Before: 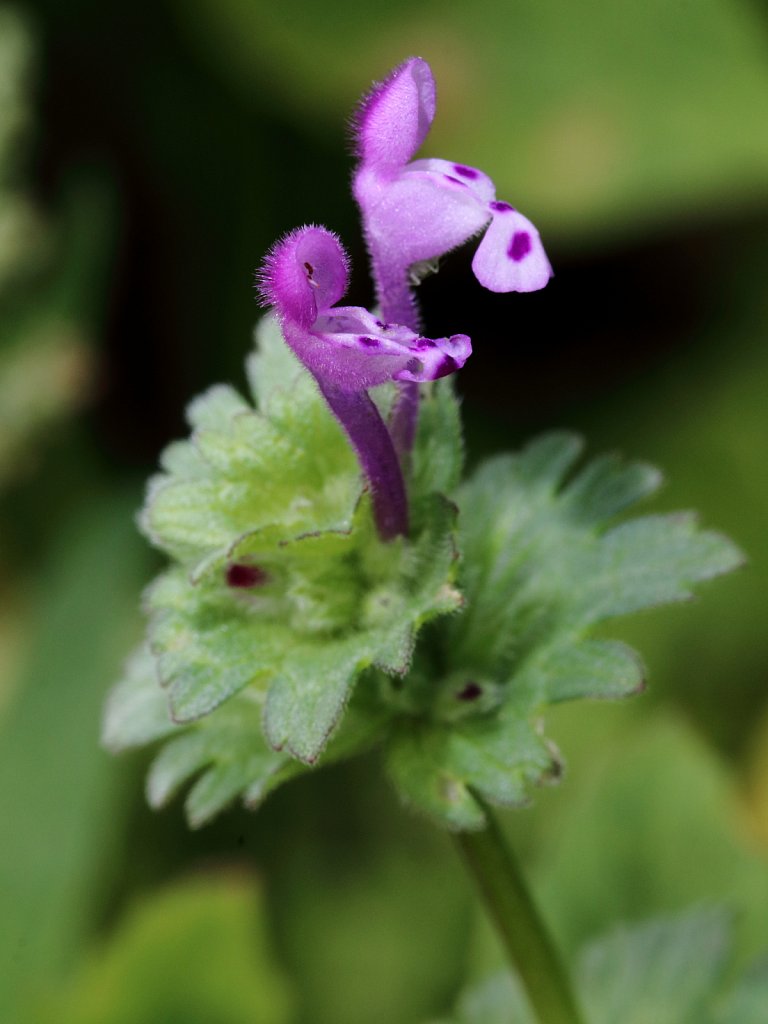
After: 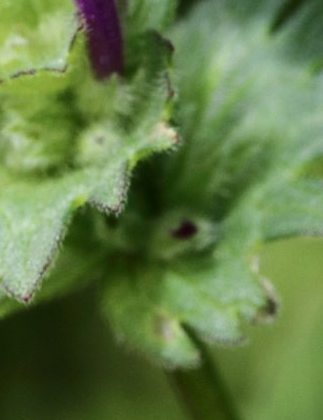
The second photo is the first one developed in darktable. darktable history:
crop: left 37.221%, top 45.169%, right 20.63%, bottom 13.777%
contrast brightness saturation: contrast 0.24, brightness 0.09
